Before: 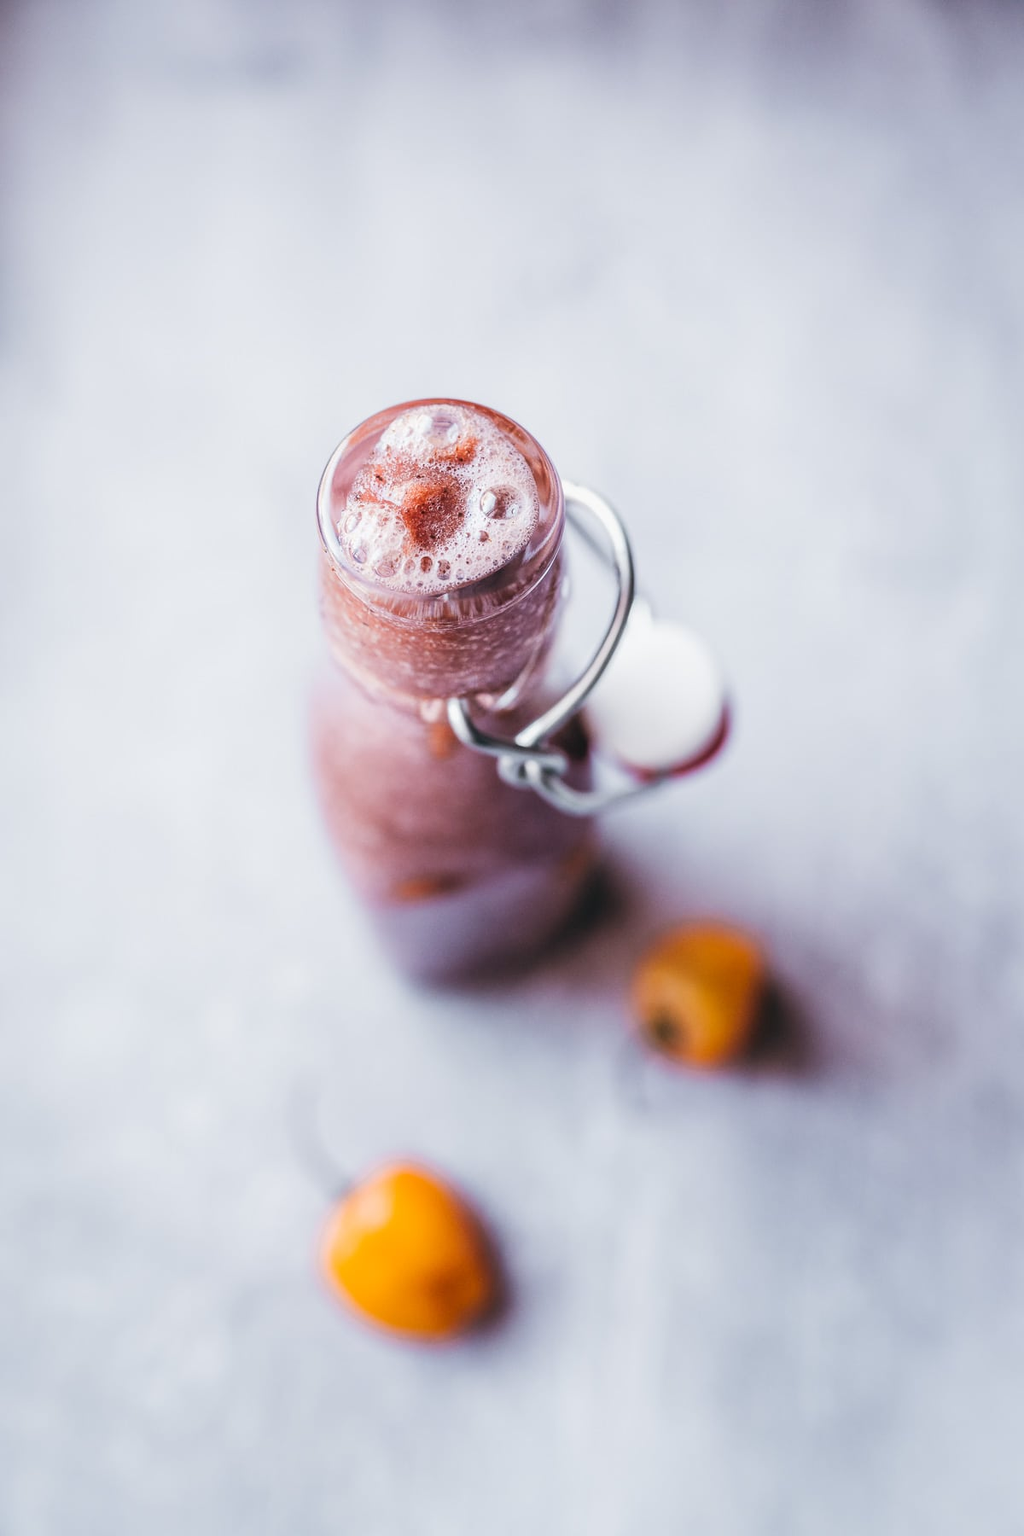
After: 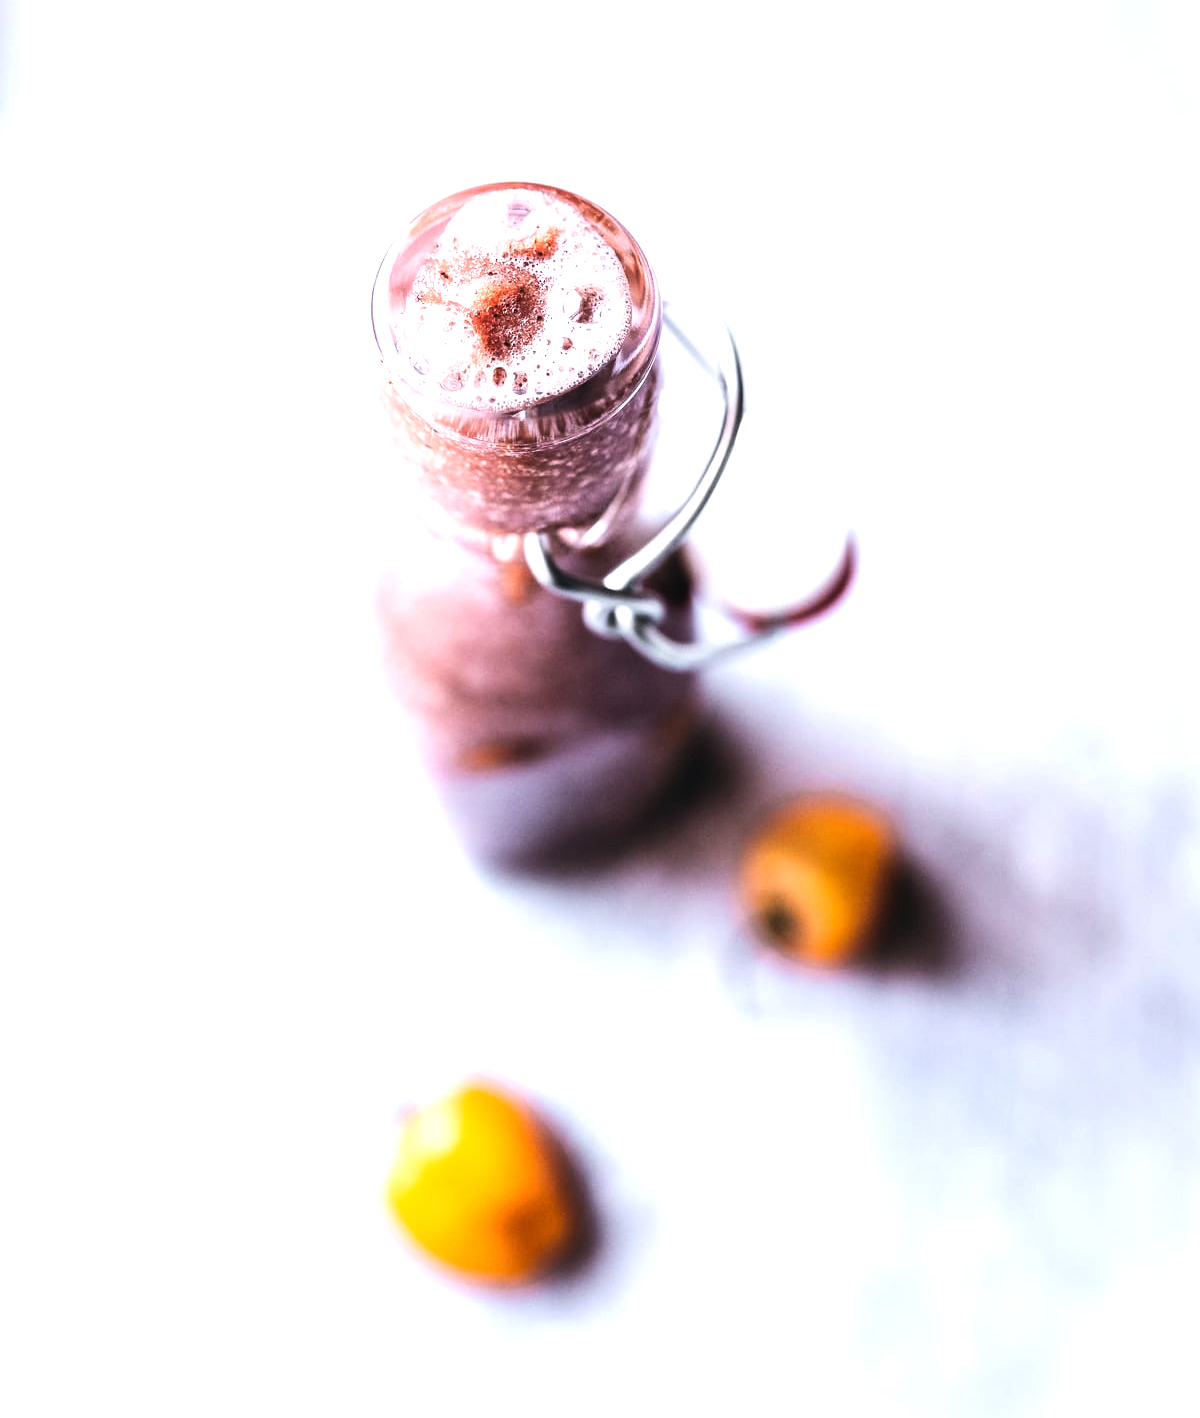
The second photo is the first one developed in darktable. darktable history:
crop and rotate: top 15.881%, bottom 5.306%
tone equalizer: -8 EV -1.11 EV, -7 EV -0.991 EV, -6 EV -0.838 EV, -5 EV -0.576 EV, -3 EV 0.599 EV, -2 EV 0.883 EV, -1 EV 0.991 EV, +0 EV 1.06 EV, edges refinement/feathering 500, mask exposure compensation -1.57 EV, preserve details no
